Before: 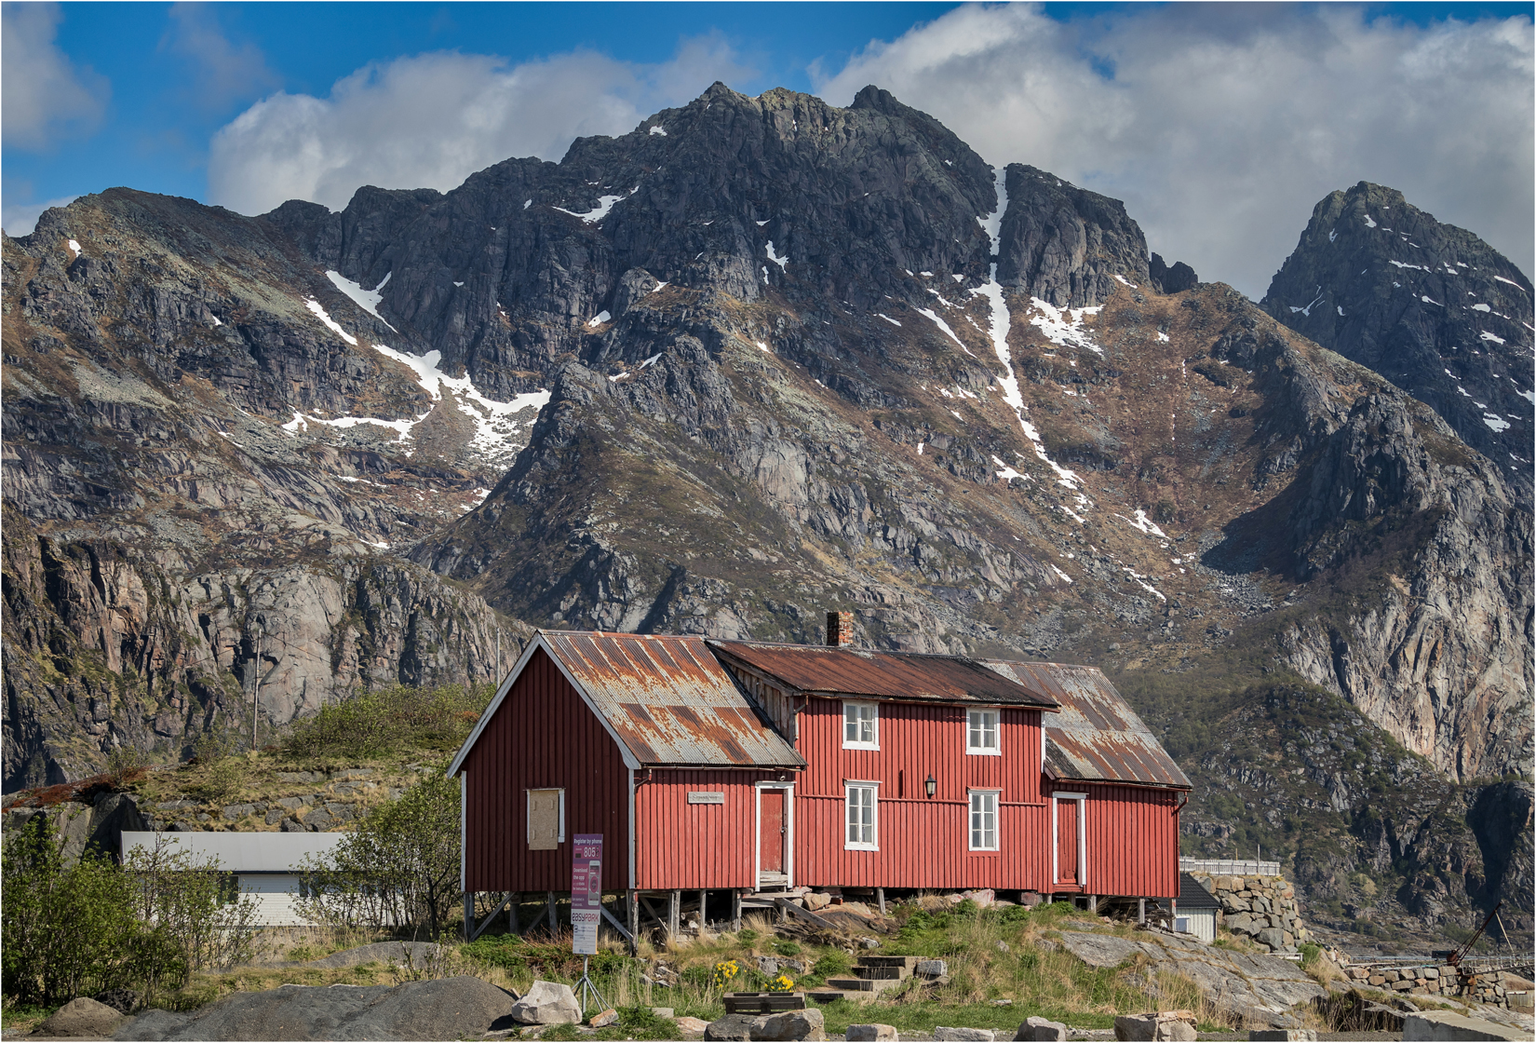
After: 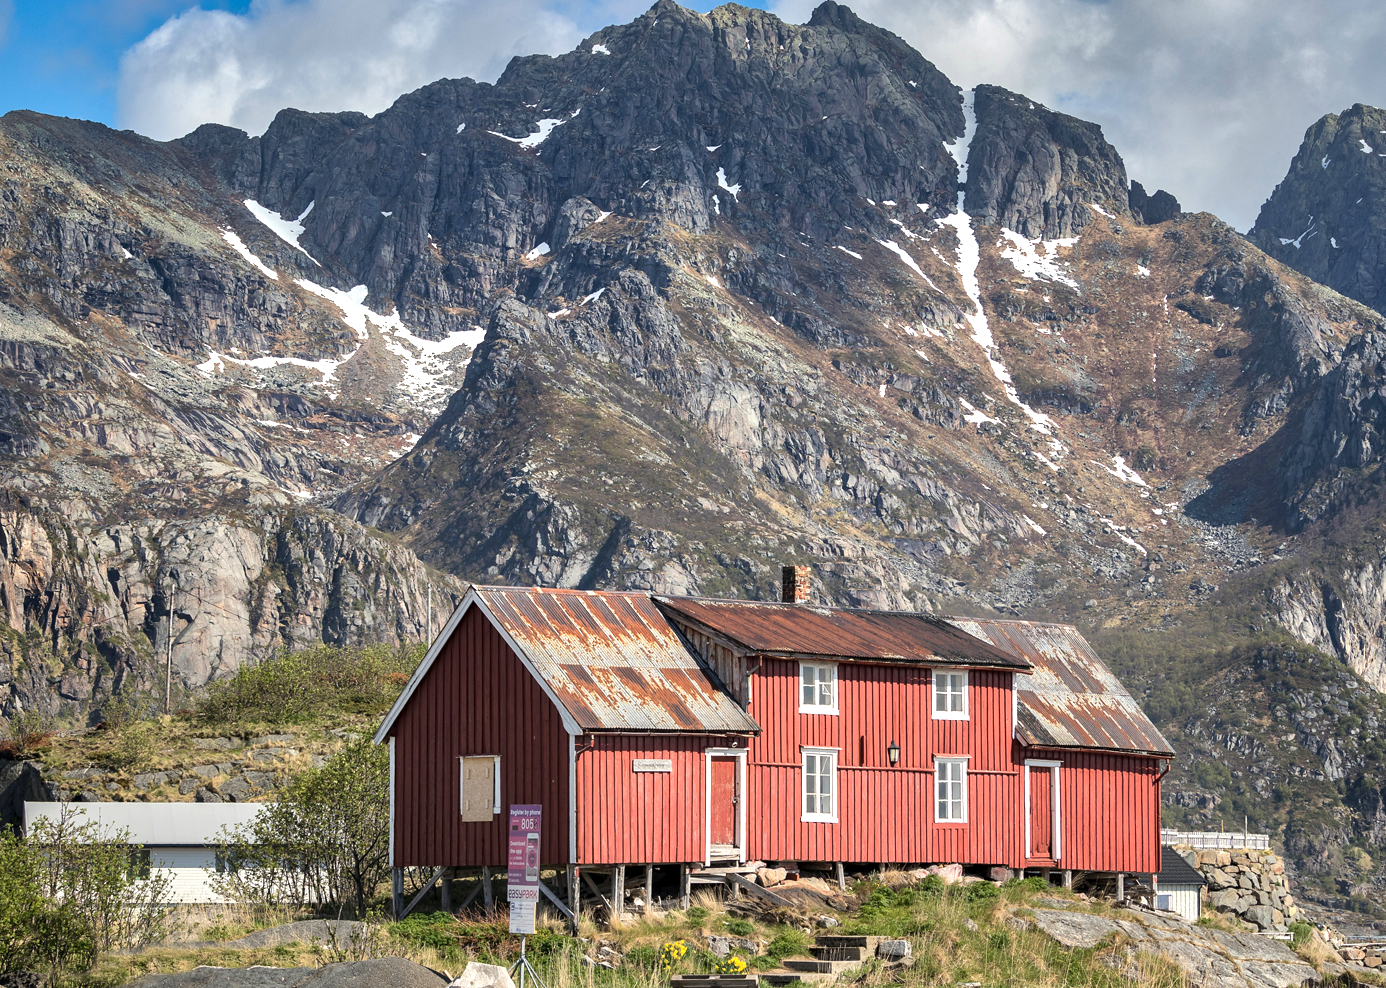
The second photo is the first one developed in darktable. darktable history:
crop: left 6.446%, top 8.188%, right 9.538%, bottom 3.548%
exposure: exposure 0.722 EV, compensate highlight preservation false
shadows and highlights: shadows 75, highlights -60.85, soften with gaussian
